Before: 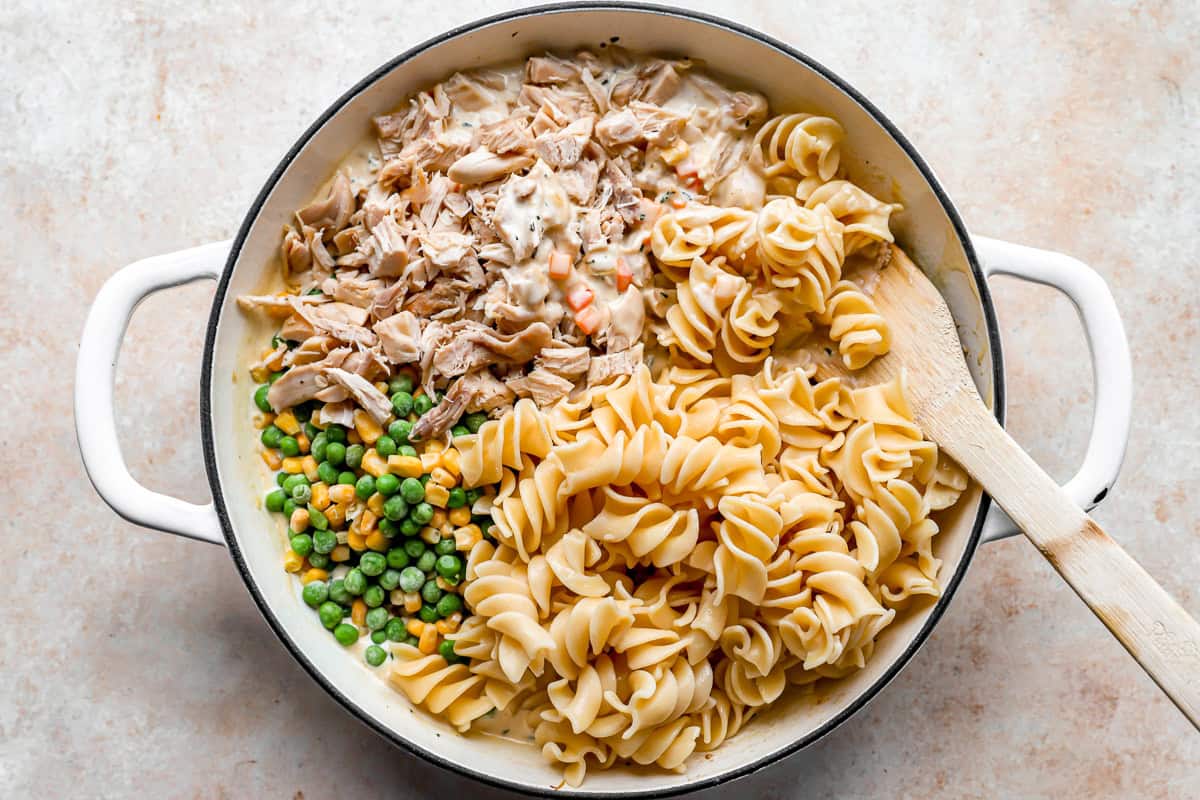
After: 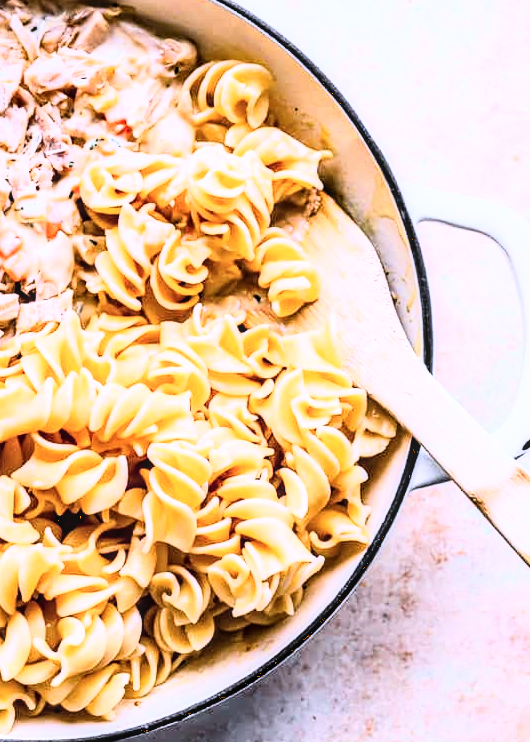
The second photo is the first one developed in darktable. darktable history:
contrast brightness saturation: contrast 0.07
local contrast: on, module defaults
color calibration: output R [0.999, 0.026, -0.11, 0], output G [-0.019, 1.037, -0.099, 0], output B [0.022, -0.023, 0.902, 0], illuminant custom, x 0.367, y 0.392, temperature 4437.75 K, clip negative RGB from gamut false
crop: left 47.628%, top 6.643%, right 7.874%
rgb curve: curves: ch0 [(0, 0) (0.21, 0.15) (0.24, 0.21) (0.5, 0.75) (0.75, 0.96) (0.89, 0.99) (1, 1)]; ch1 [(0, 0.02) (0.21, 0.13) (0.25, 0.2) (0.5, 0.67) (0.75, 0.9) (0.89, 0.97) (1, 1)]; ch2 [(0, 0.02) (0.21, 0.13) (0.25, 0.2) (0.5, 0.67) (0.75, 0.9) (0.89, 0.97) (1, 1)], compensate middle gray true
